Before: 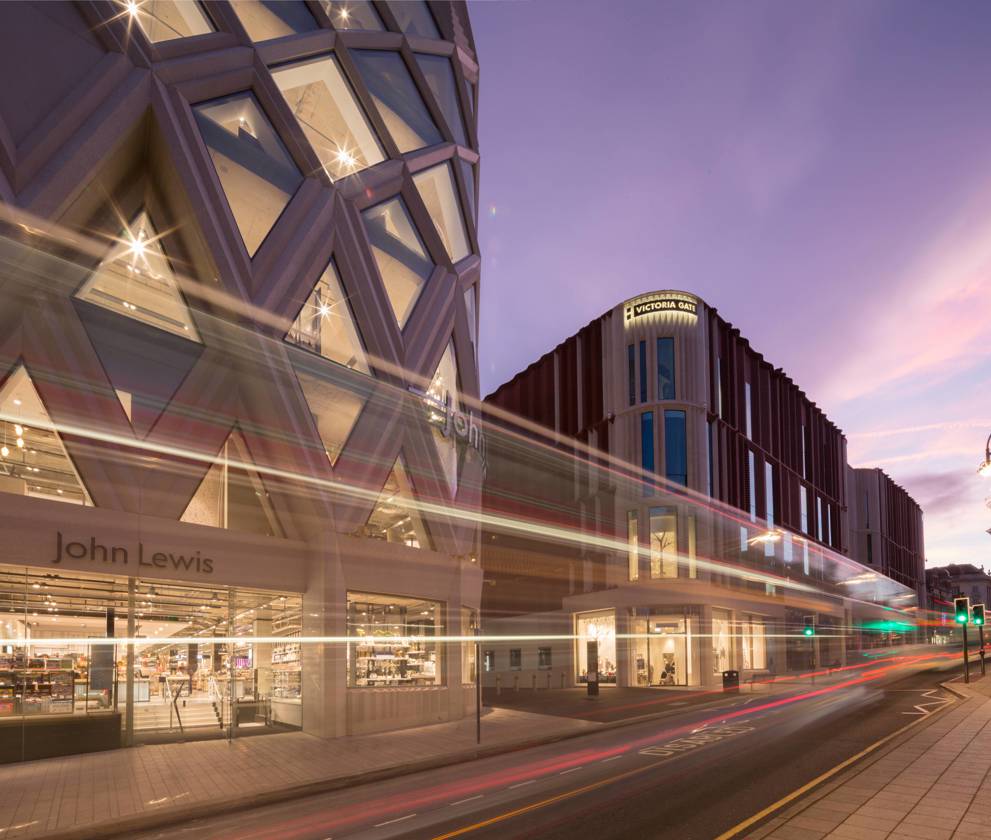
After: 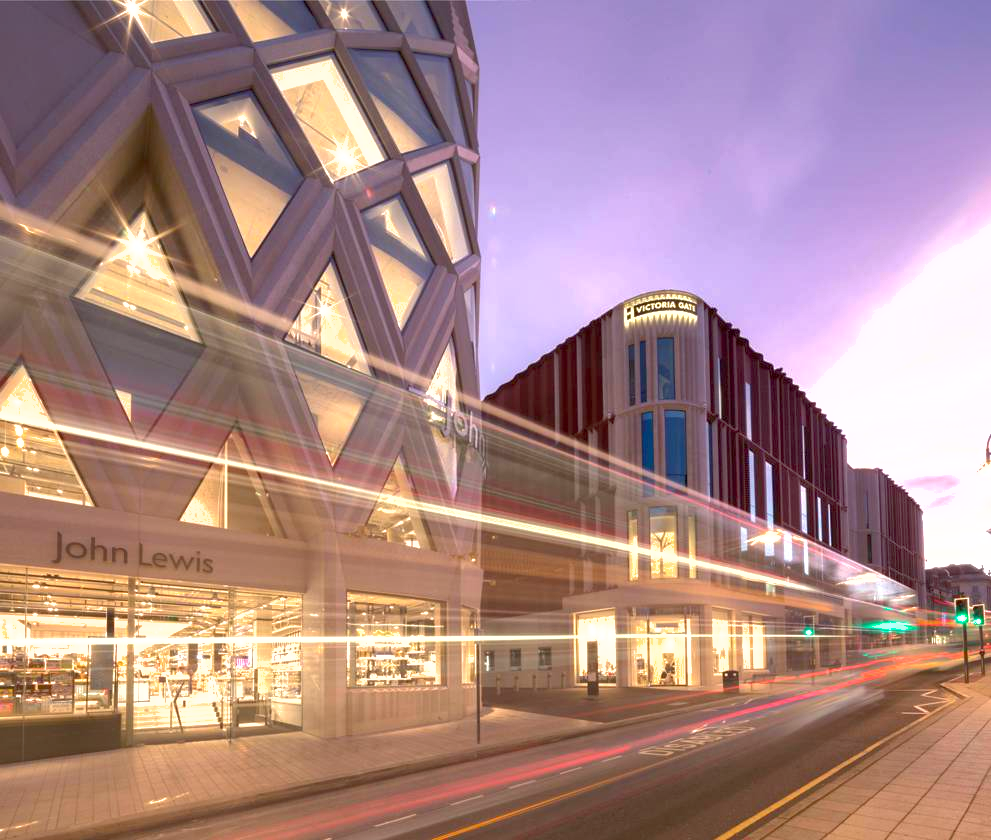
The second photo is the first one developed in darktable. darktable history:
exposure: black level correction 0.001, exposure 1 EV, compensate highlight preservation false
shadows and highlights: on, module defaults
